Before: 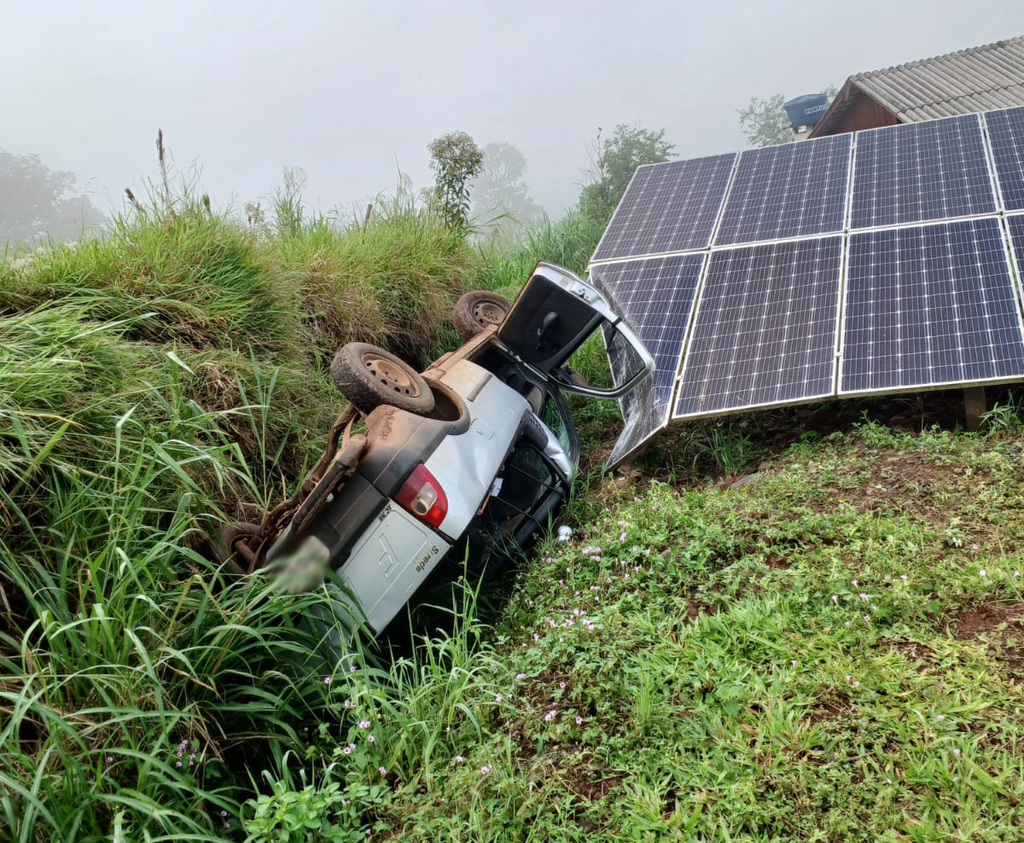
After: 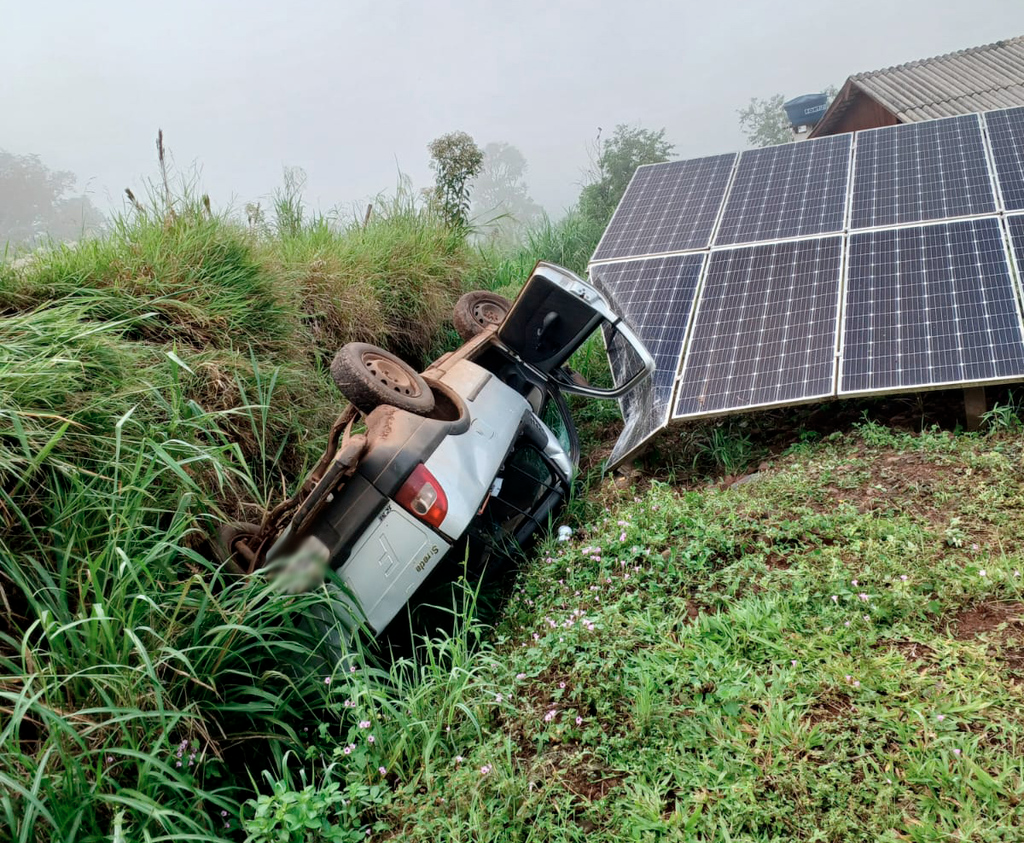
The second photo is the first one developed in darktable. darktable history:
color correction: highlights b* 0.022, saturation 0.796
